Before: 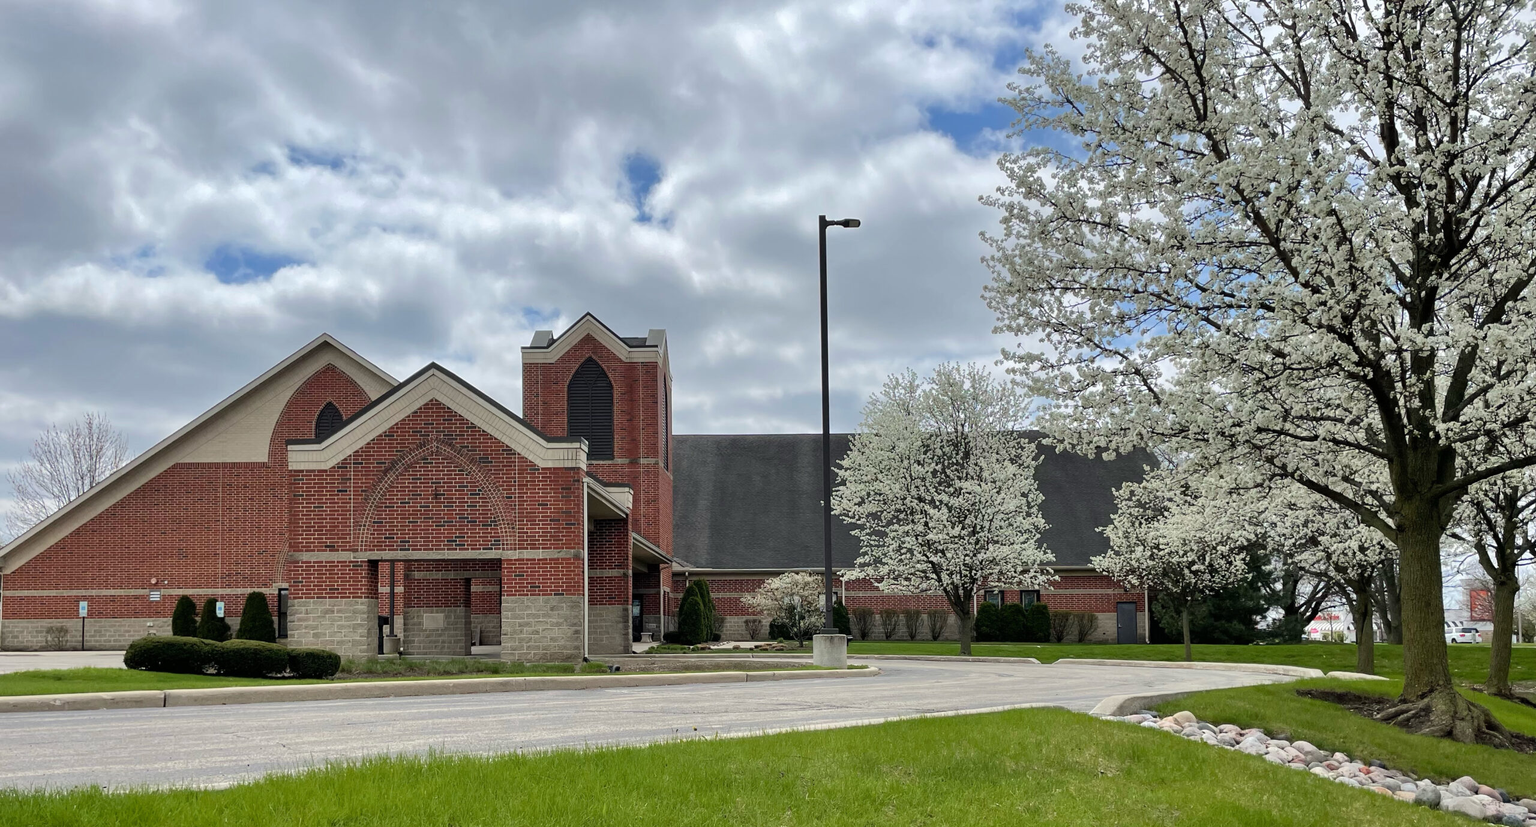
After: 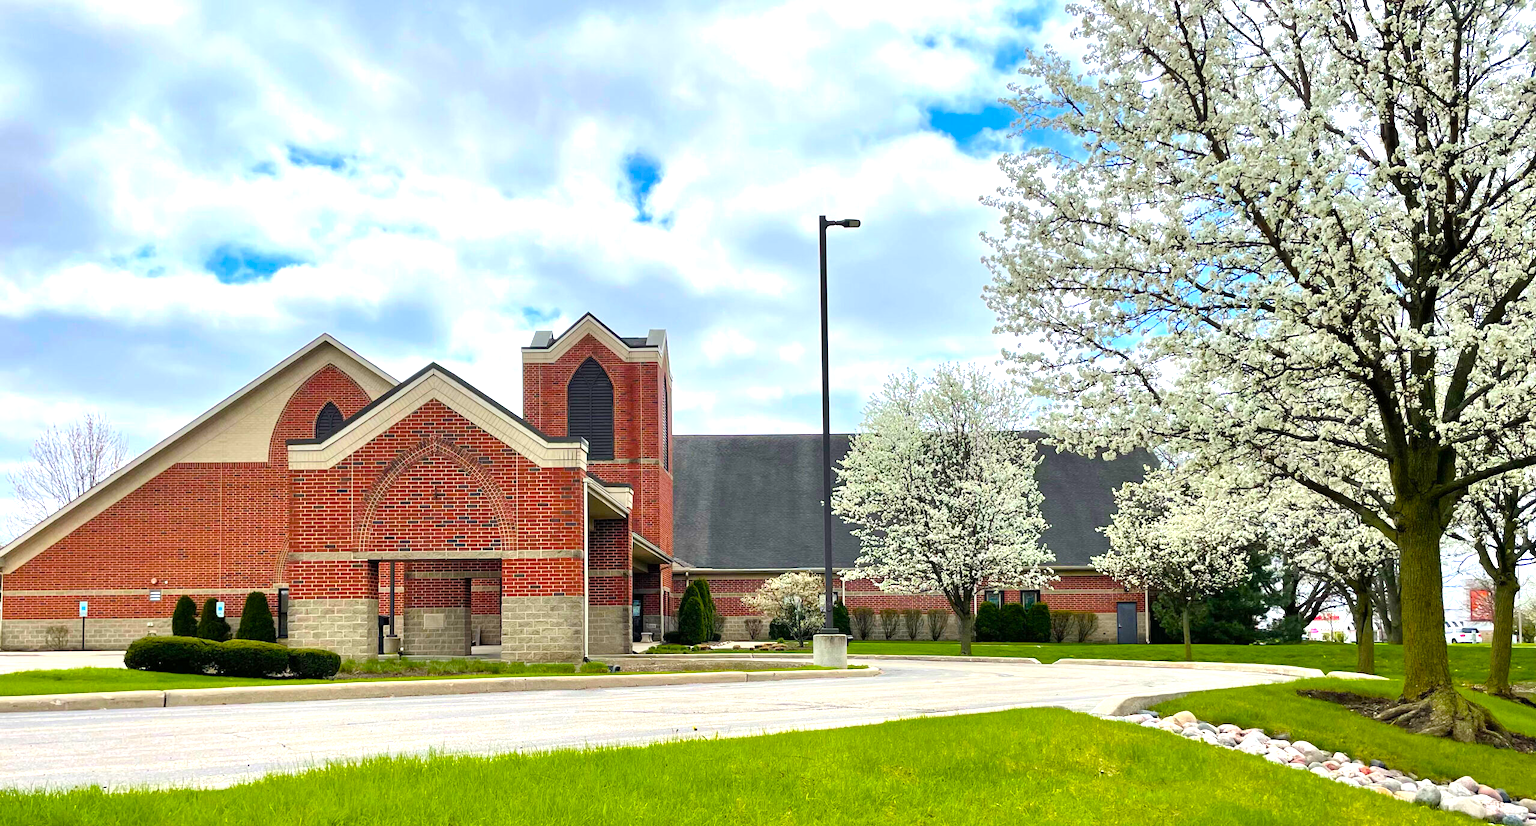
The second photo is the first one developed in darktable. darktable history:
exposure: exposure 0.999 EV, compensate highlight preservation false
color balance rgb: linear chroma grading › global chroma 23.15%, perceptual saturation grading › global saturation 28.7%, perceptual saturation grading › mid-tones 12.04%, perceptual saturation grading › shadows 10.19%, global vibrance 22.22%
